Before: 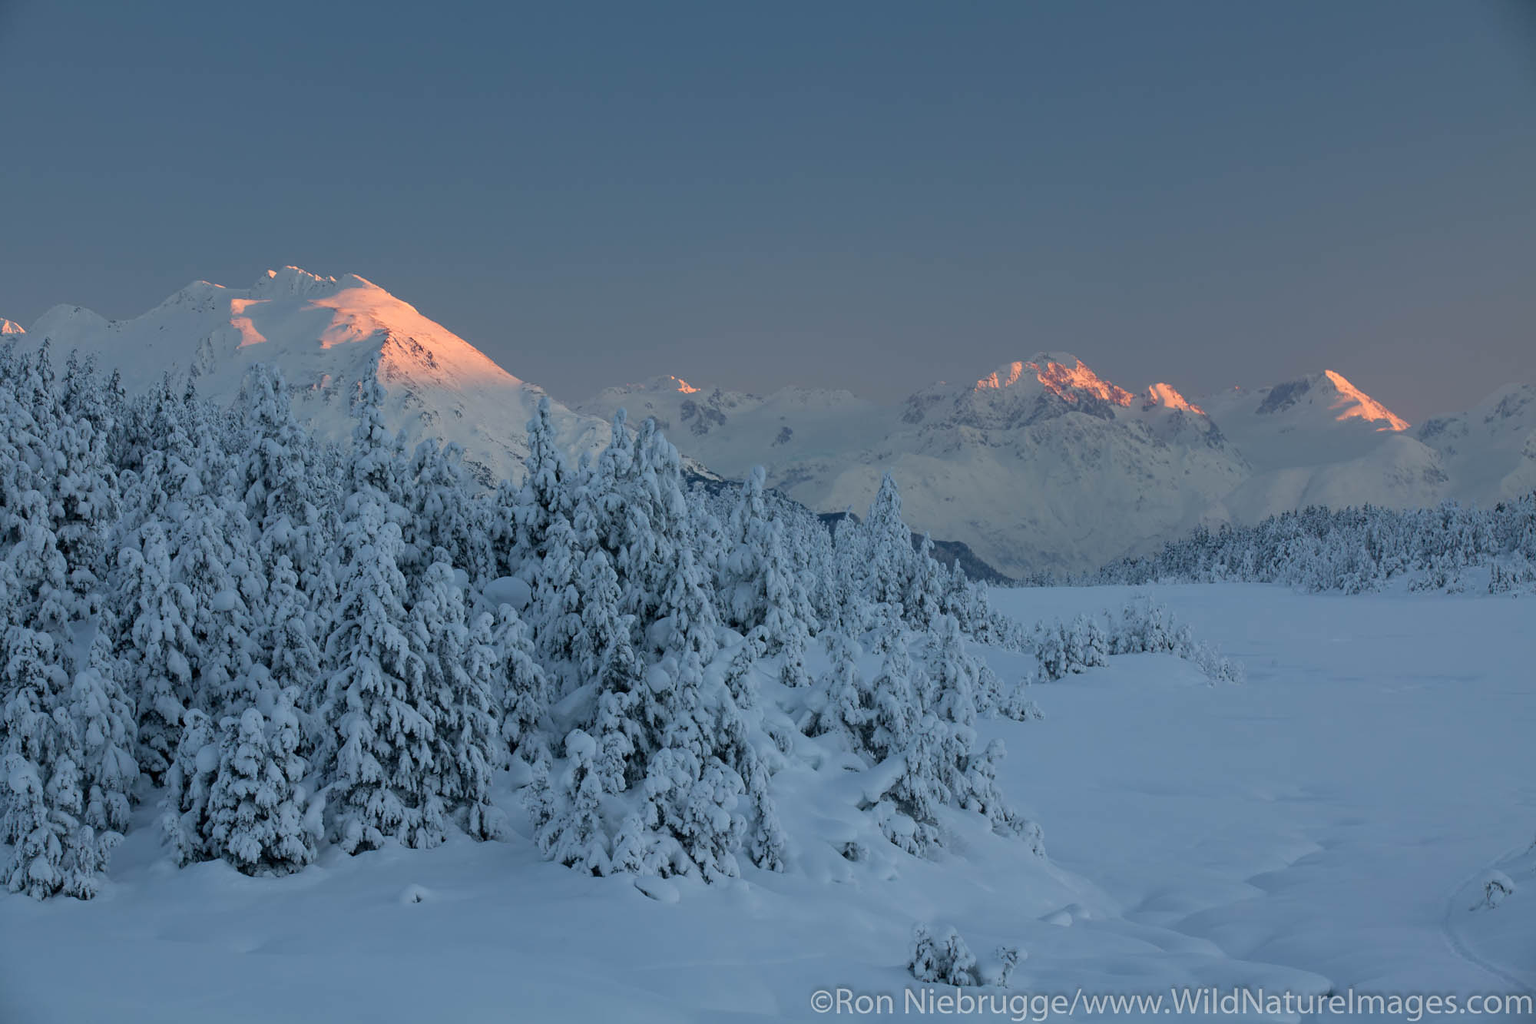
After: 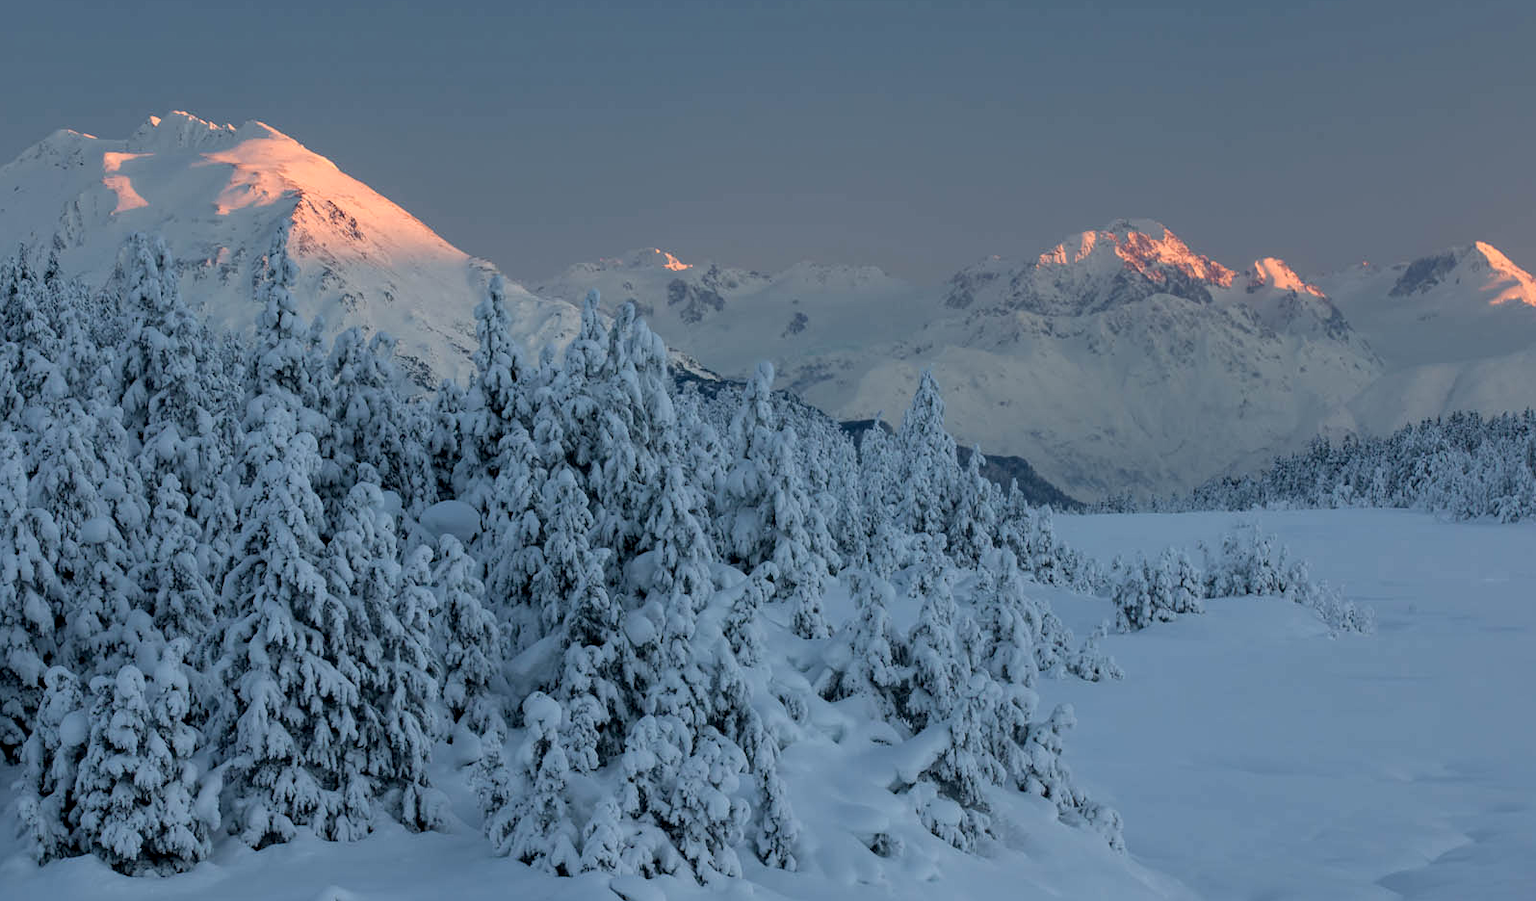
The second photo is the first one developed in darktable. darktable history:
local contrast: on, module defaults
crop: left 9.699%, top 17.397%, right 10.542%, bottom 12.339%
